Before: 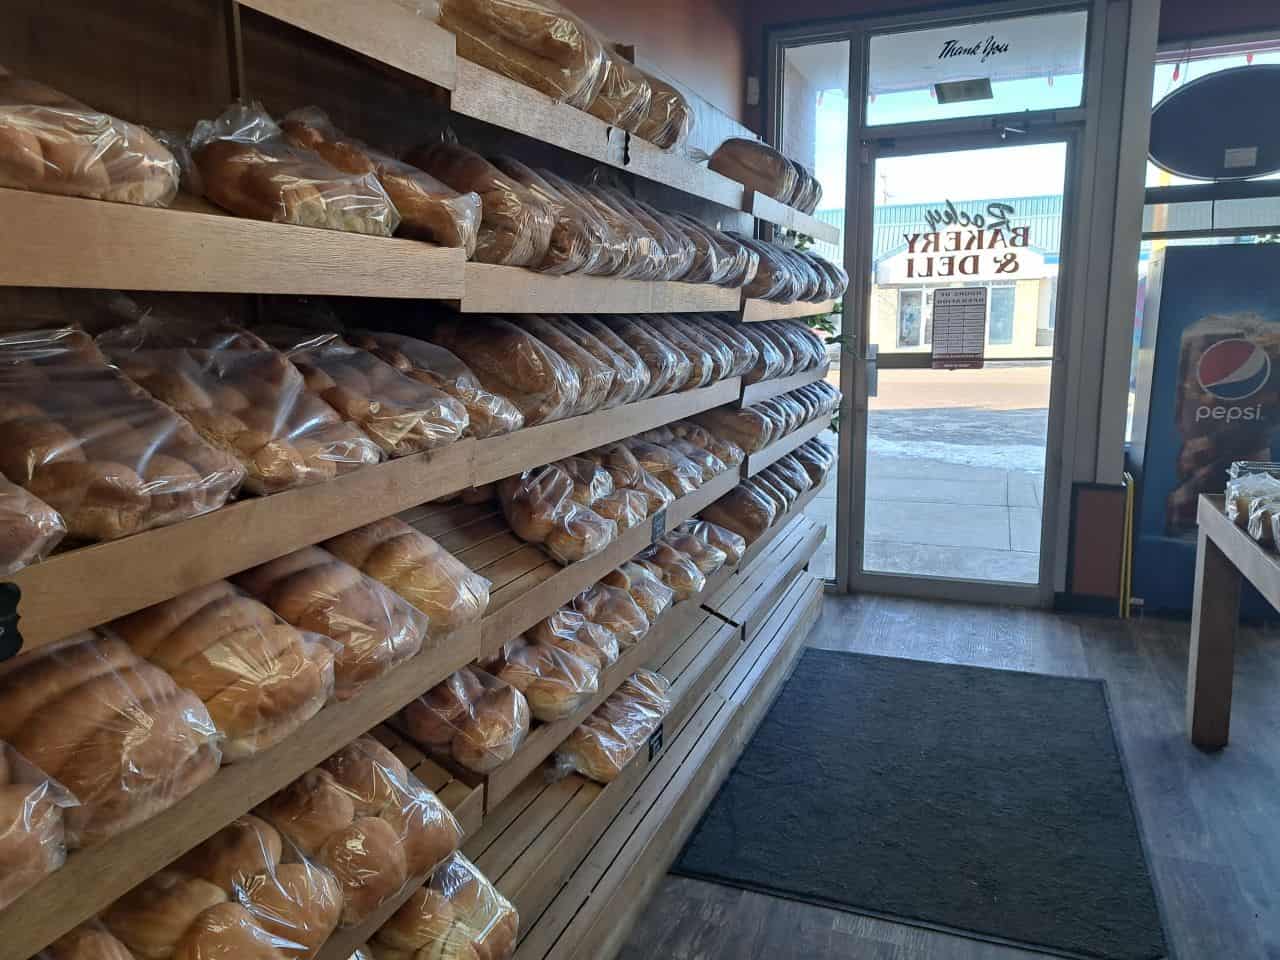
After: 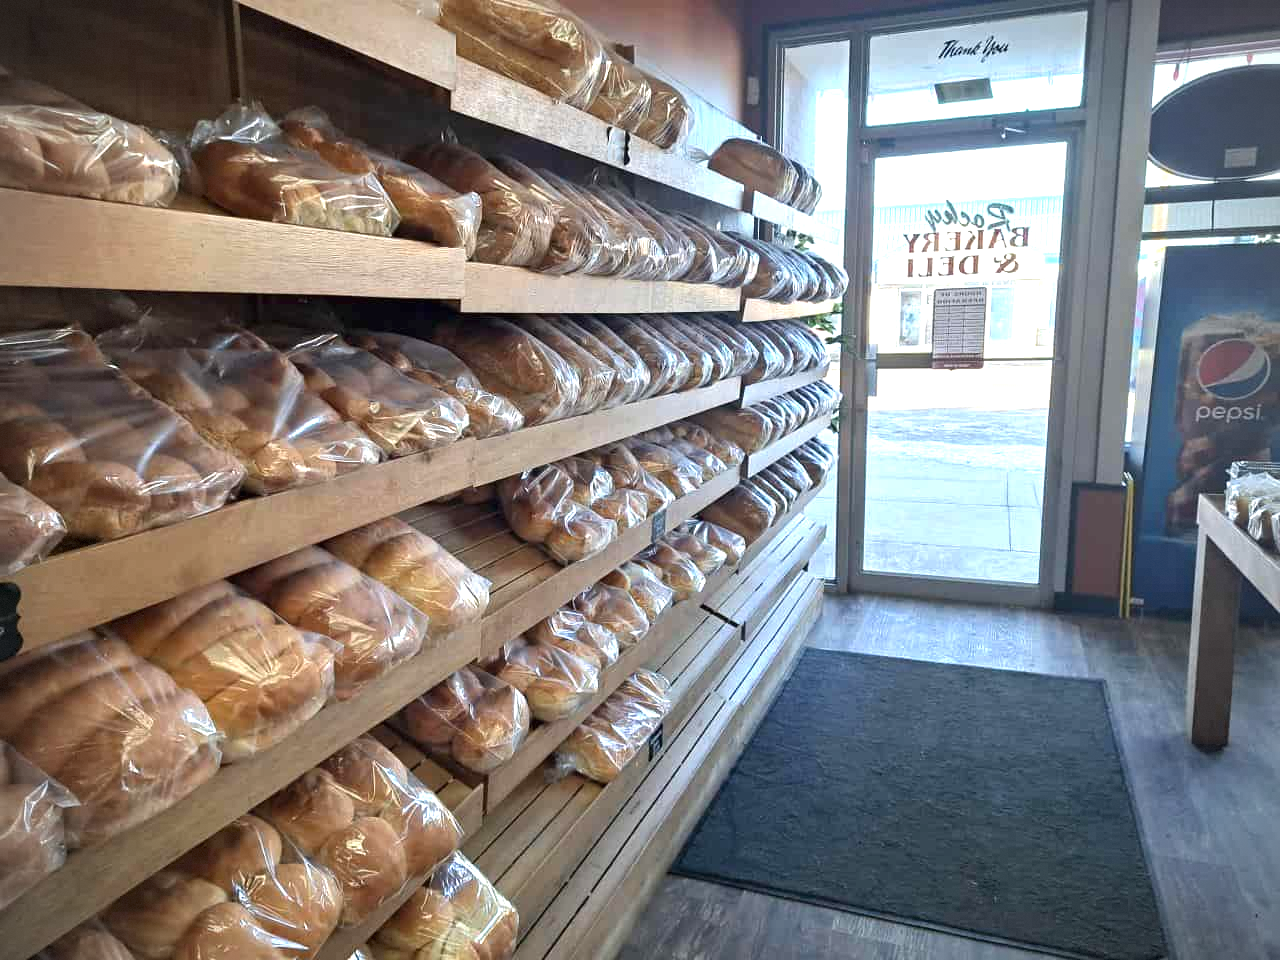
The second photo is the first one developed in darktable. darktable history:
vignetting: dithering 8-bit output, unbound false
exposure: black level correction 0, exposure 0.953 EV, compensate exposure bias true, compensate highlight preservation false
color correction: highlights a* 0.003, highlights b* -0.283
